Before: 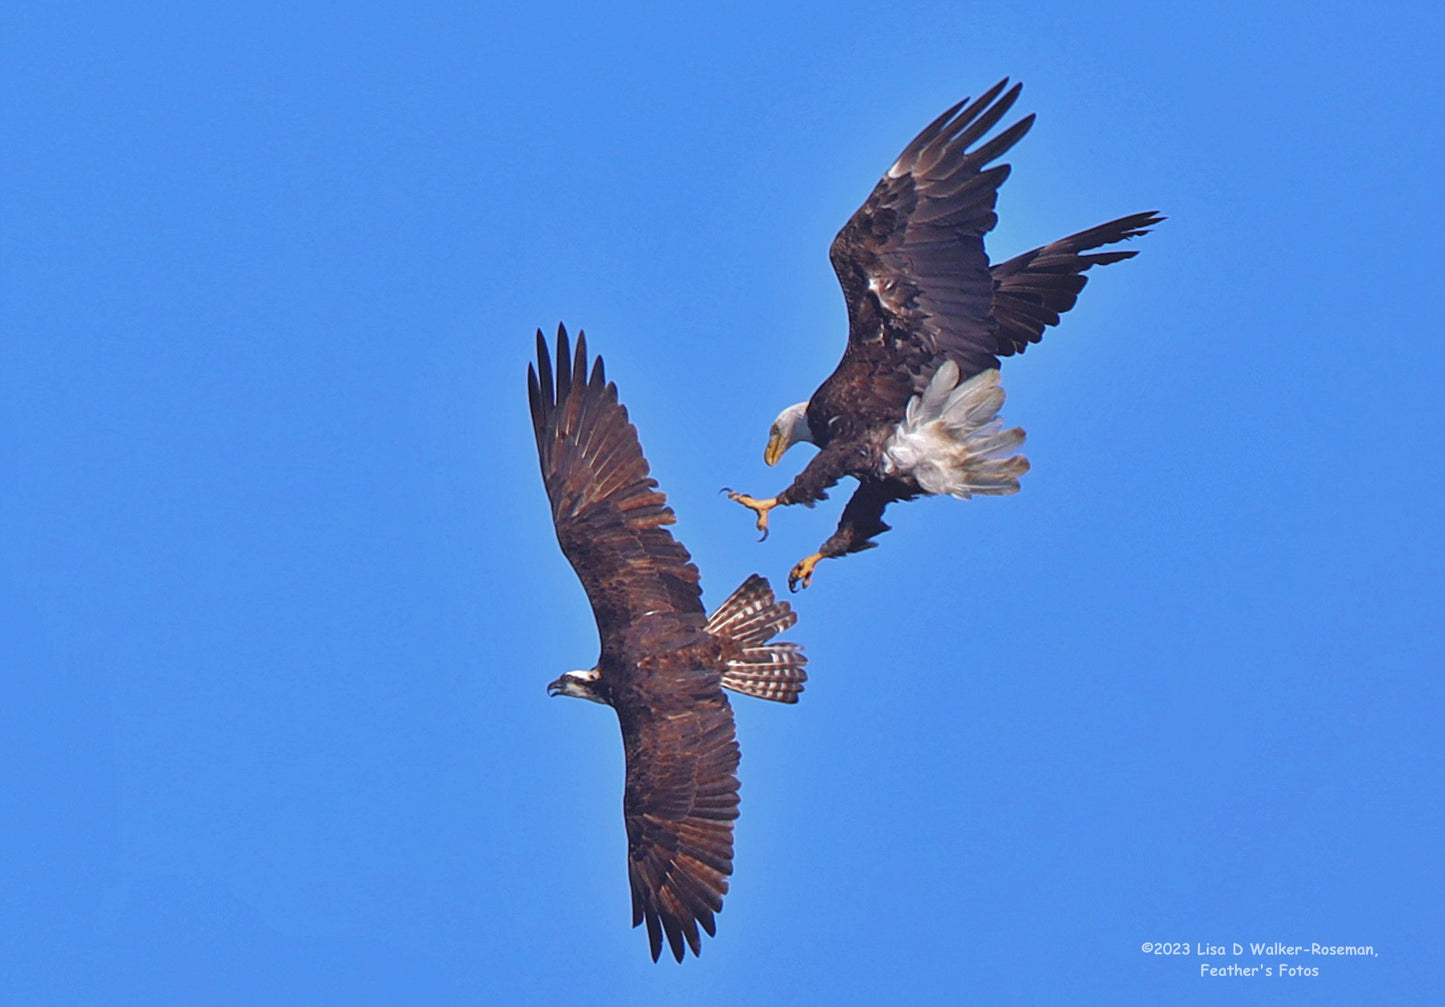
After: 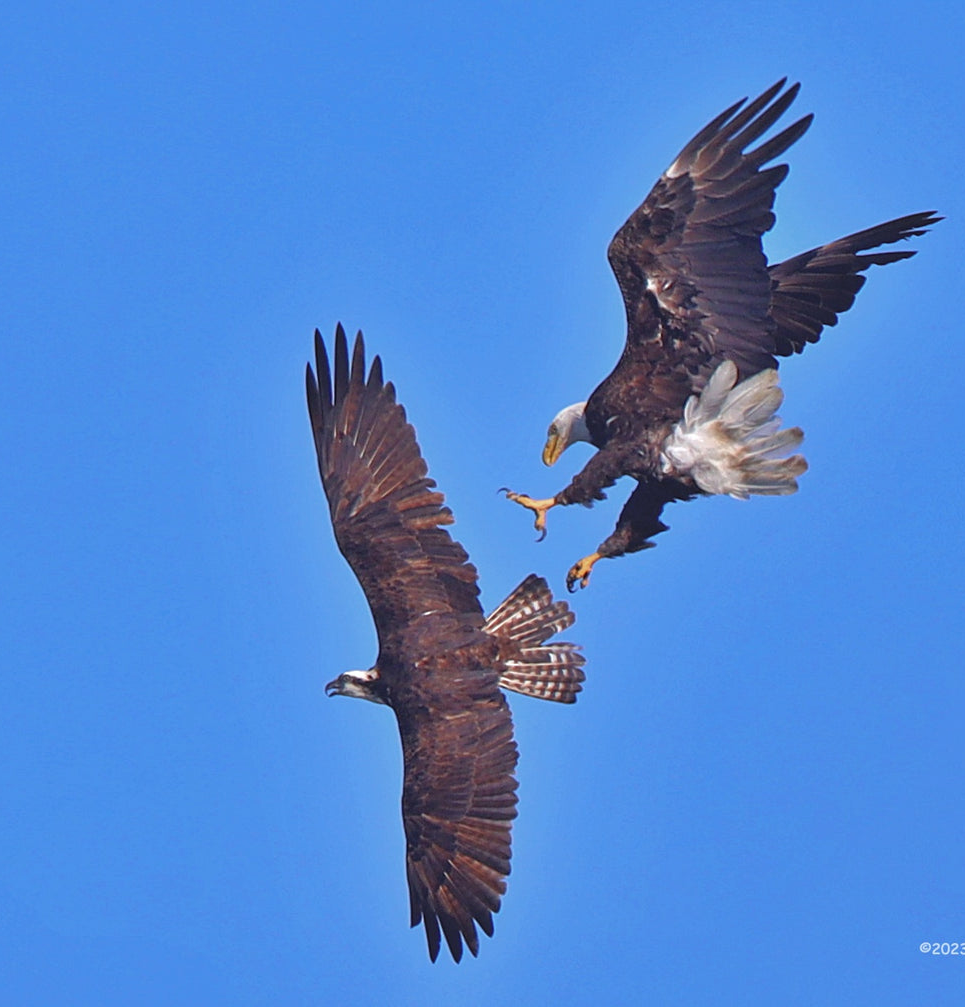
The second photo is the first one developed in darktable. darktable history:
shadows and highlights: soften with gaussian
crop: left 15.4%, right 17.752%
